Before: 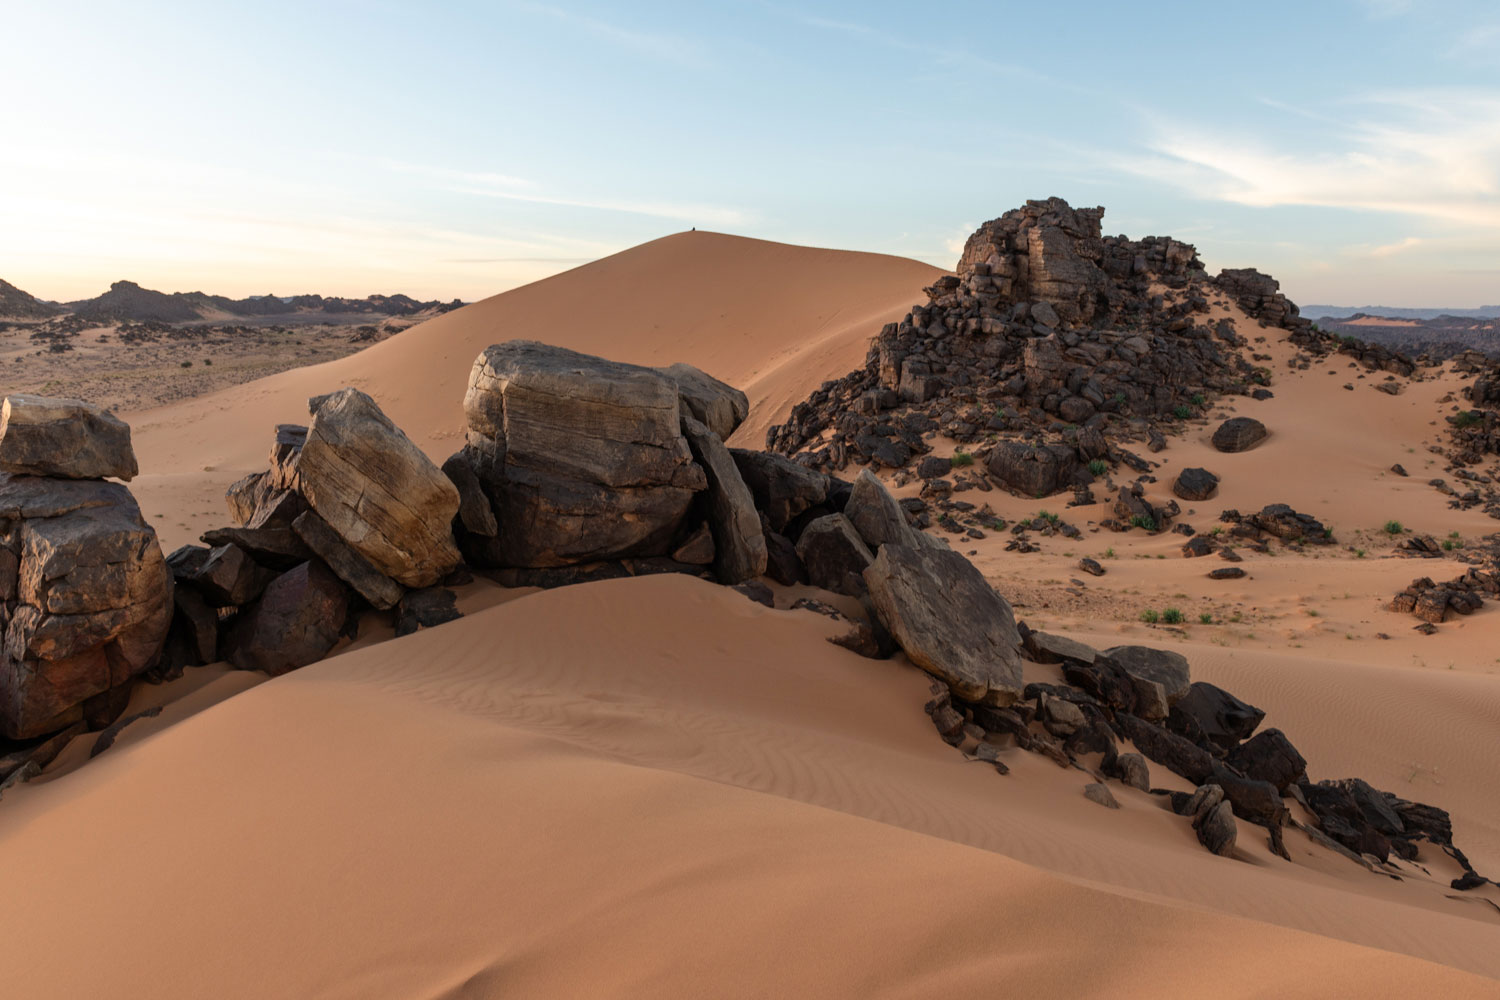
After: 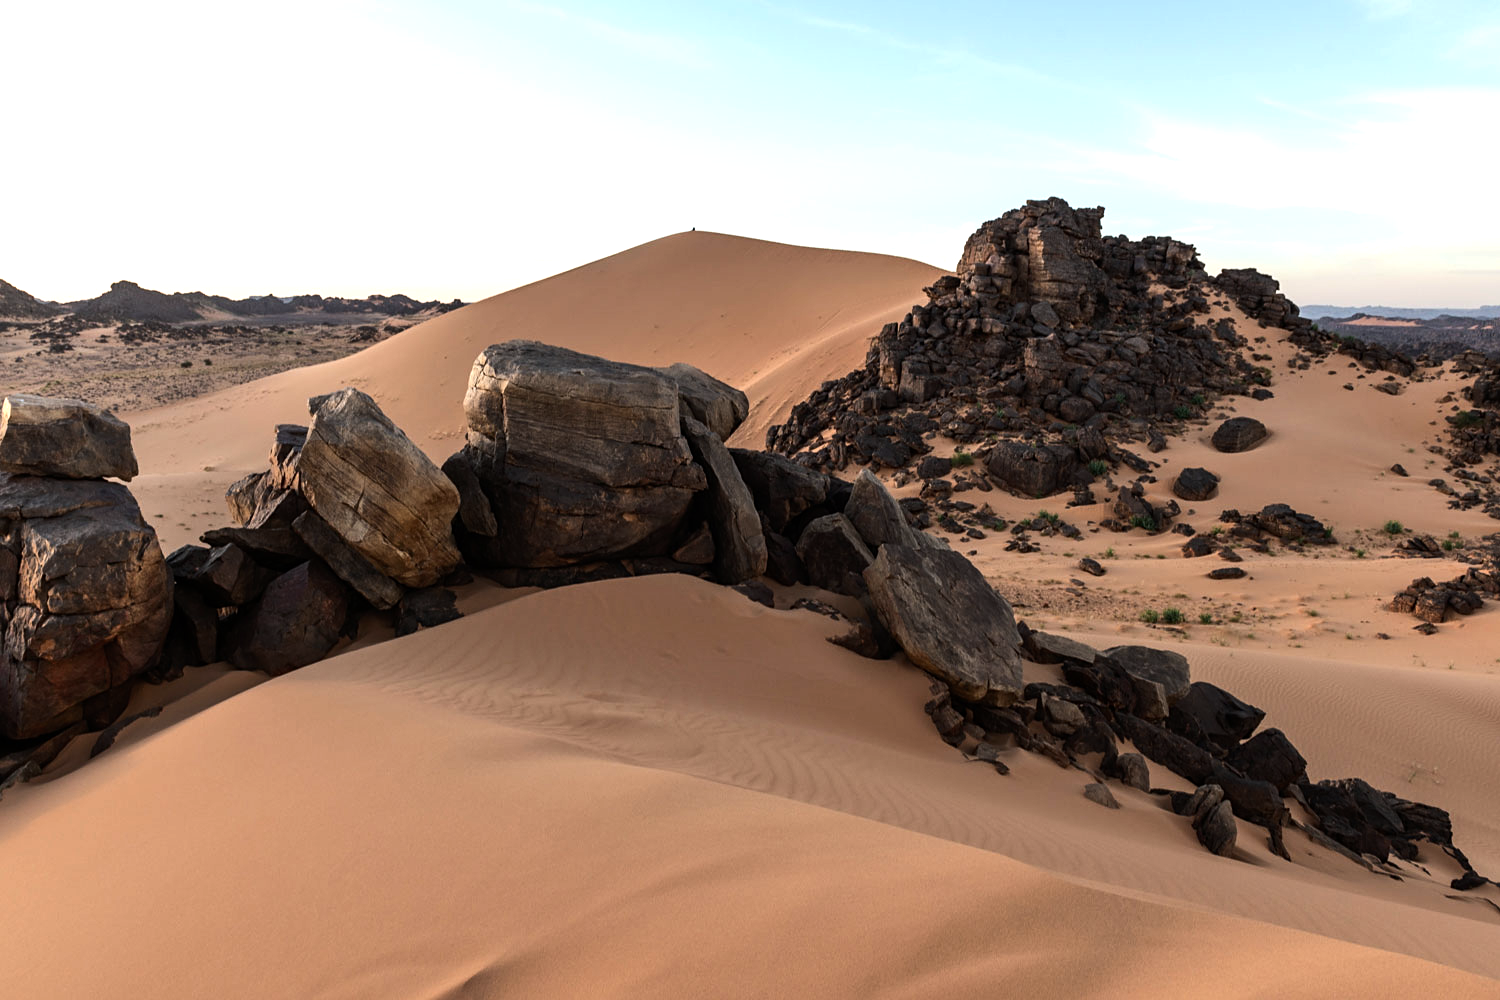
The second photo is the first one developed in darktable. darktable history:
sharpen: amount 0.2
tone equalizer: -8 EV -0.75 EV, -7 EV -0.7 EV, -6 EV -0.6 EV, -5 EV -0.4 EV, -3 EV 0.4 EV, -2 EV 0.6 EV, -1 EV 0.7 EV, +0 EV 0.75 EV, edges refinement/feathering 500, mask exposure compensation -1.57 EV, preserve details no
white balance: red 0.982, blue 1.018
